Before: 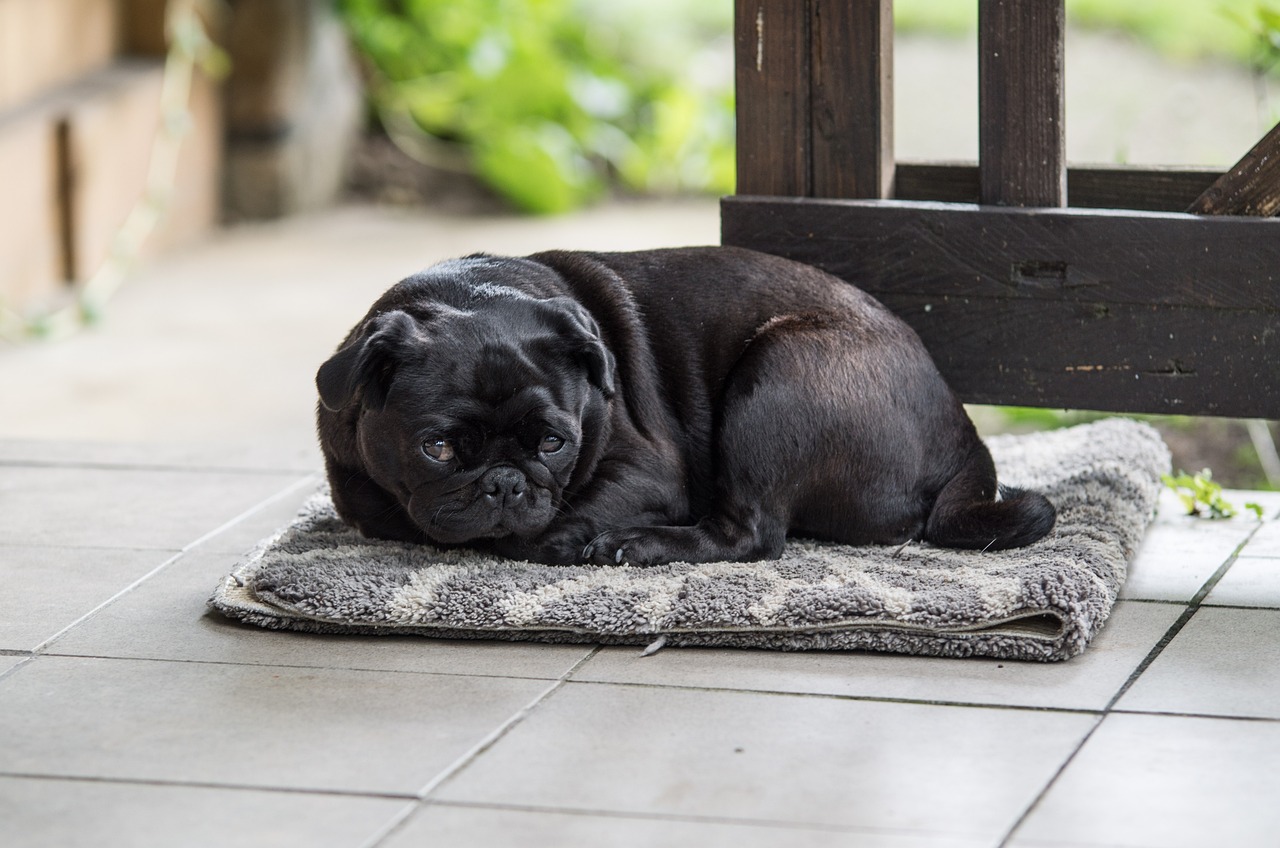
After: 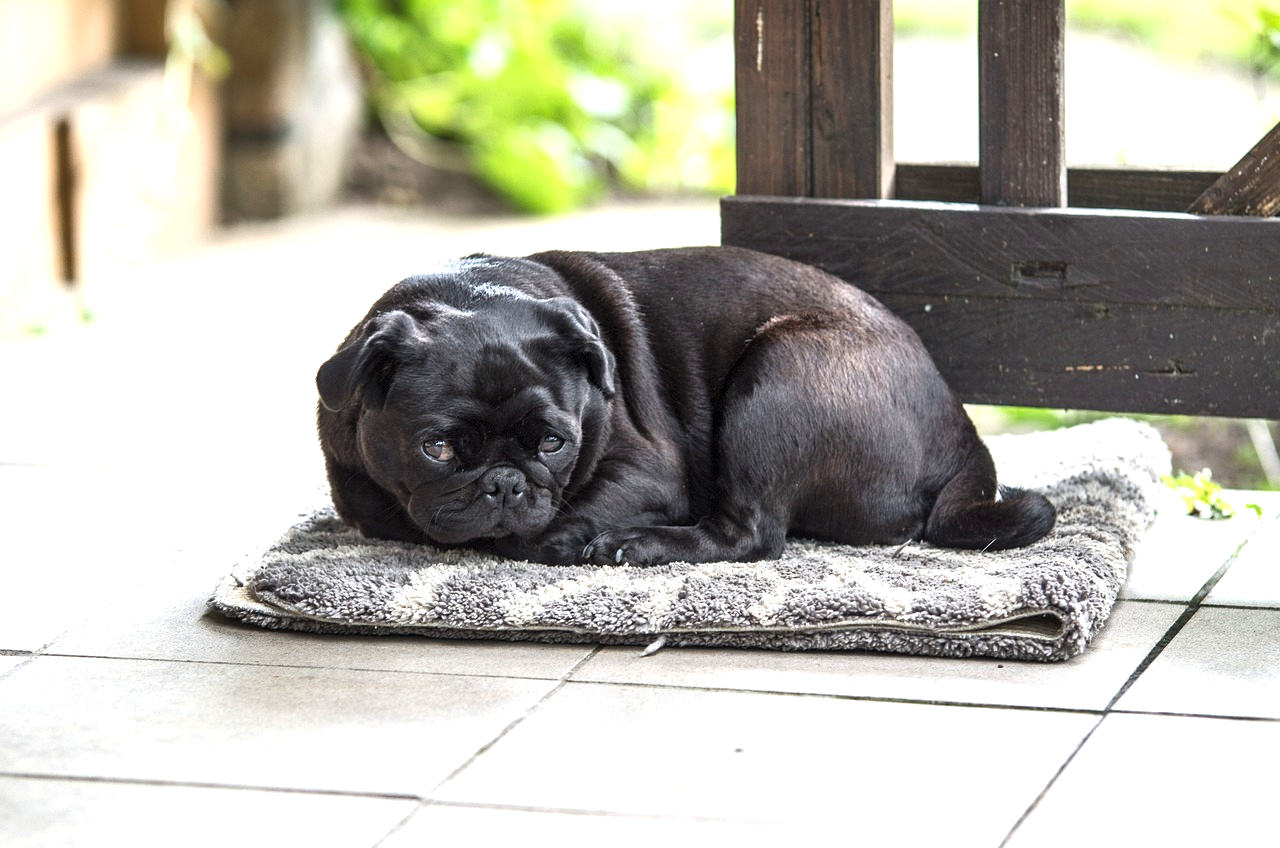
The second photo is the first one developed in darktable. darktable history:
exposure: black level correction 0, exposure 0.9 EV, compensate highlight preservation false
shadows and highlights: shadows 37.27, highlights -28.18, soften with gaussian
